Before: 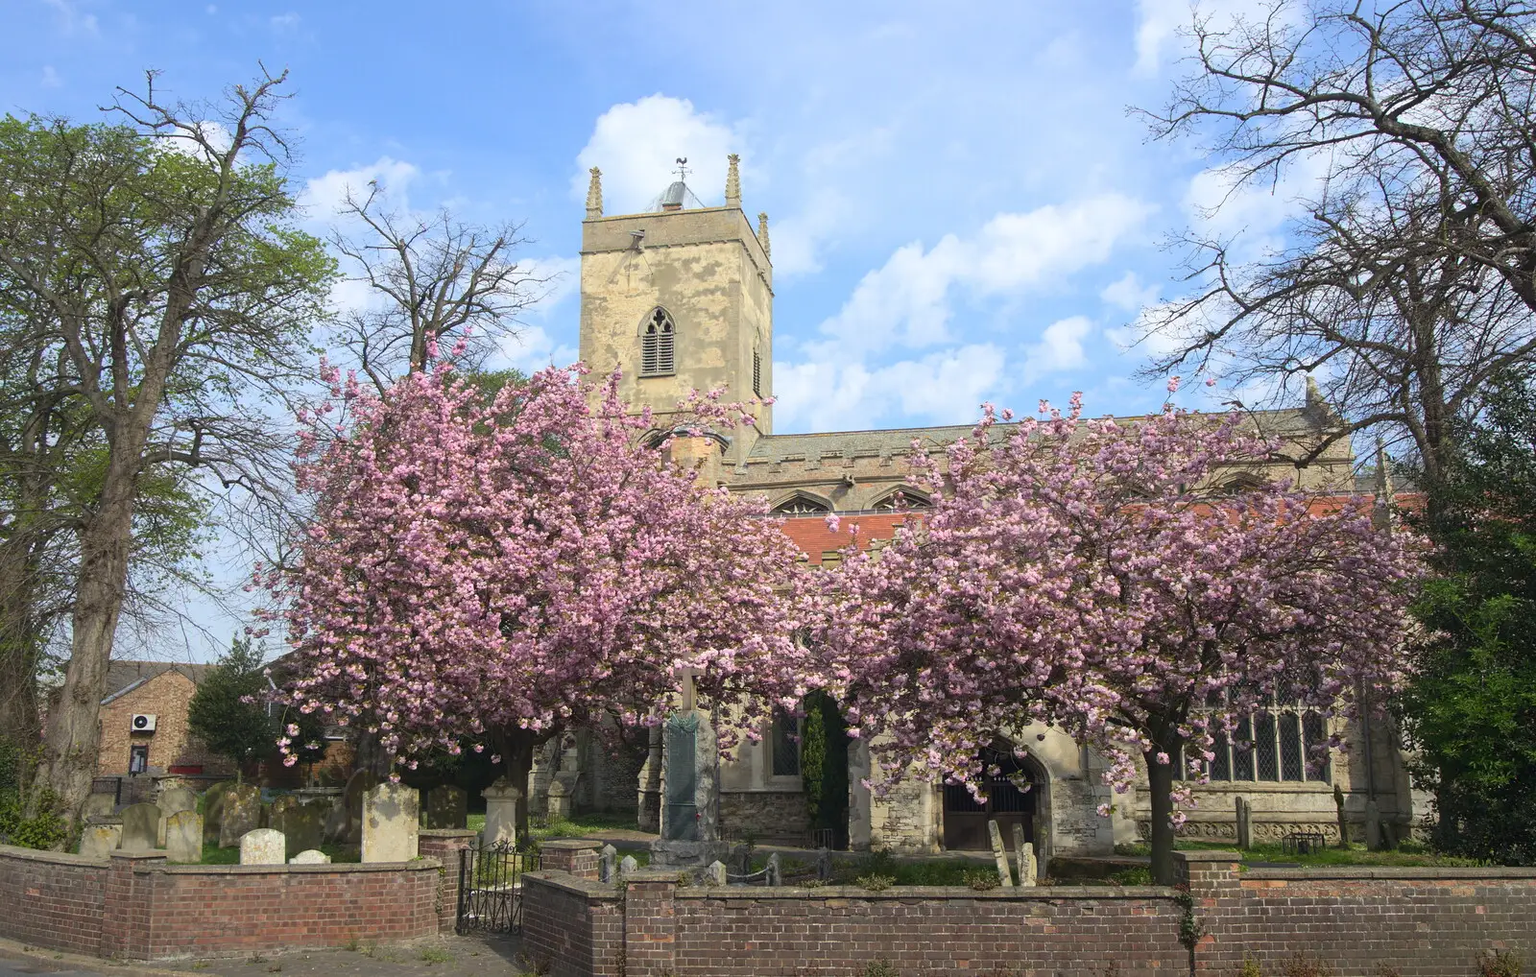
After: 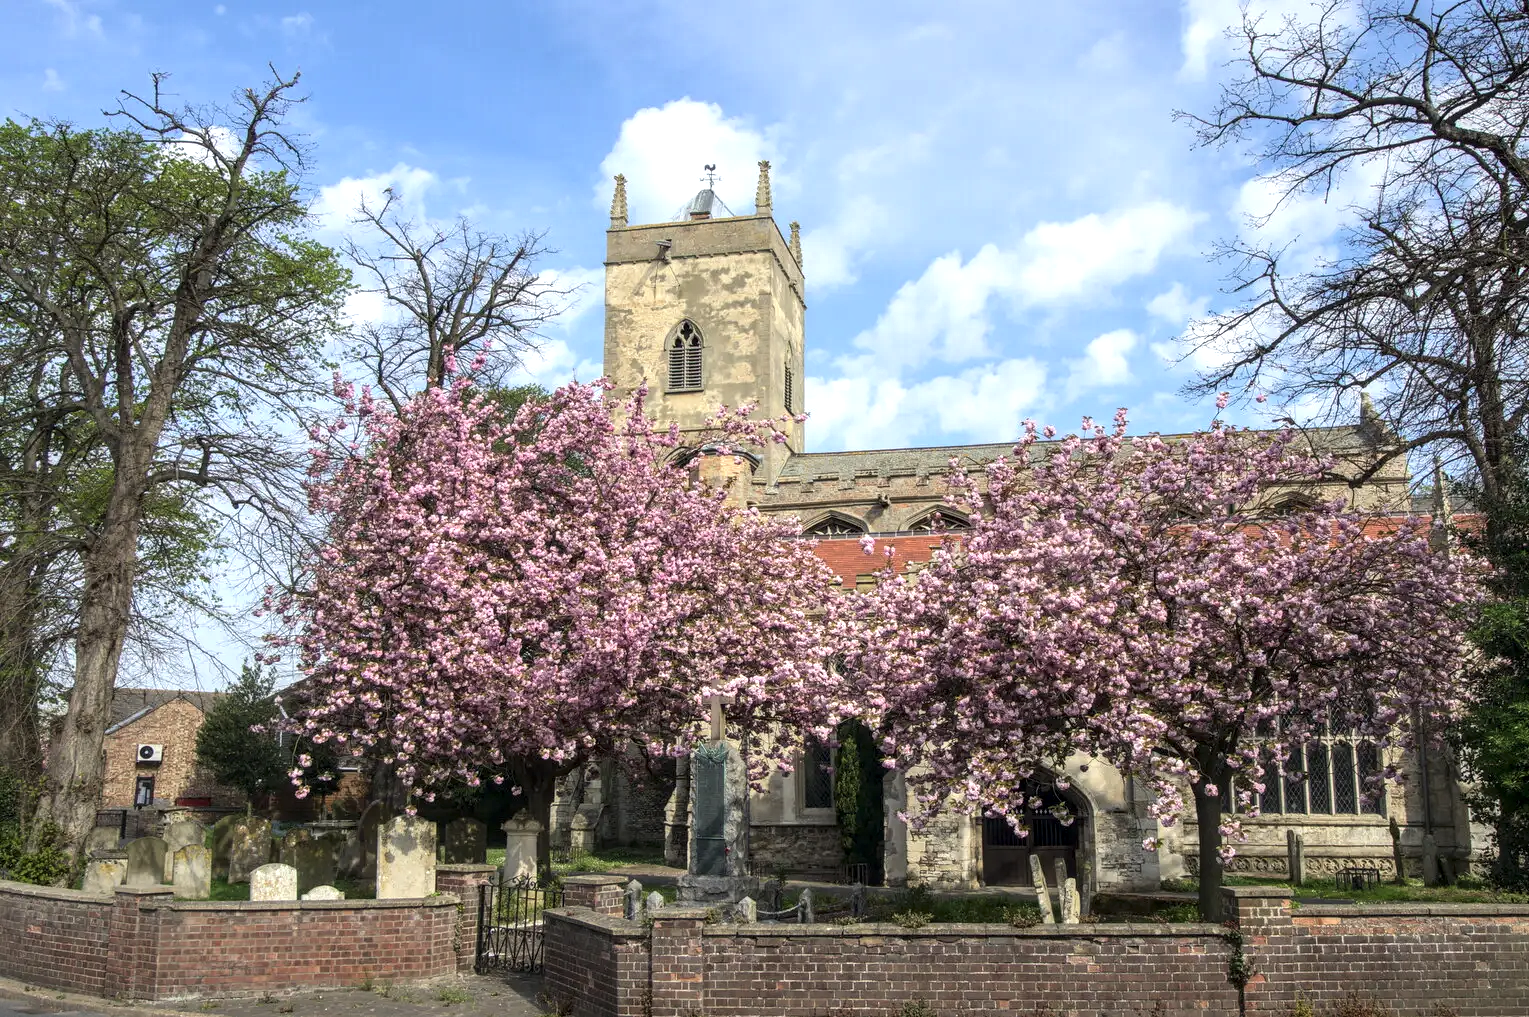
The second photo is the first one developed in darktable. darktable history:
local contrast: detail 160%
exposure: black level correction -0.004, exposure 0.055 EV, compensate highlight preservation false
crop: right 4.433%, bottom 0.049%
